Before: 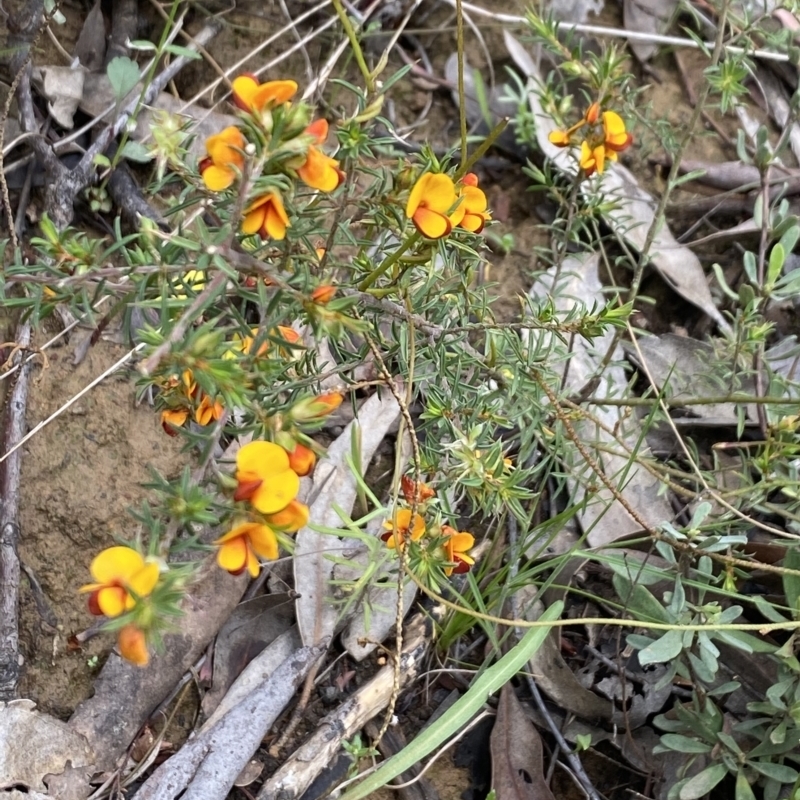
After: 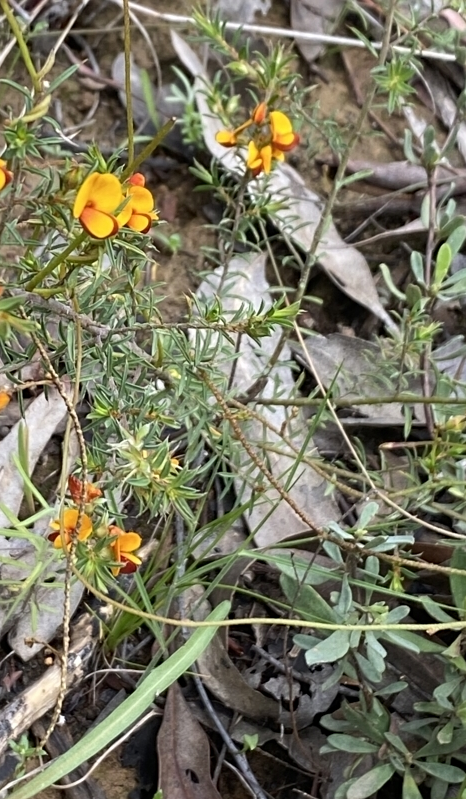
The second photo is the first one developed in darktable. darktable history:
sharpen: amount 0.201
crop: left 41.663%
